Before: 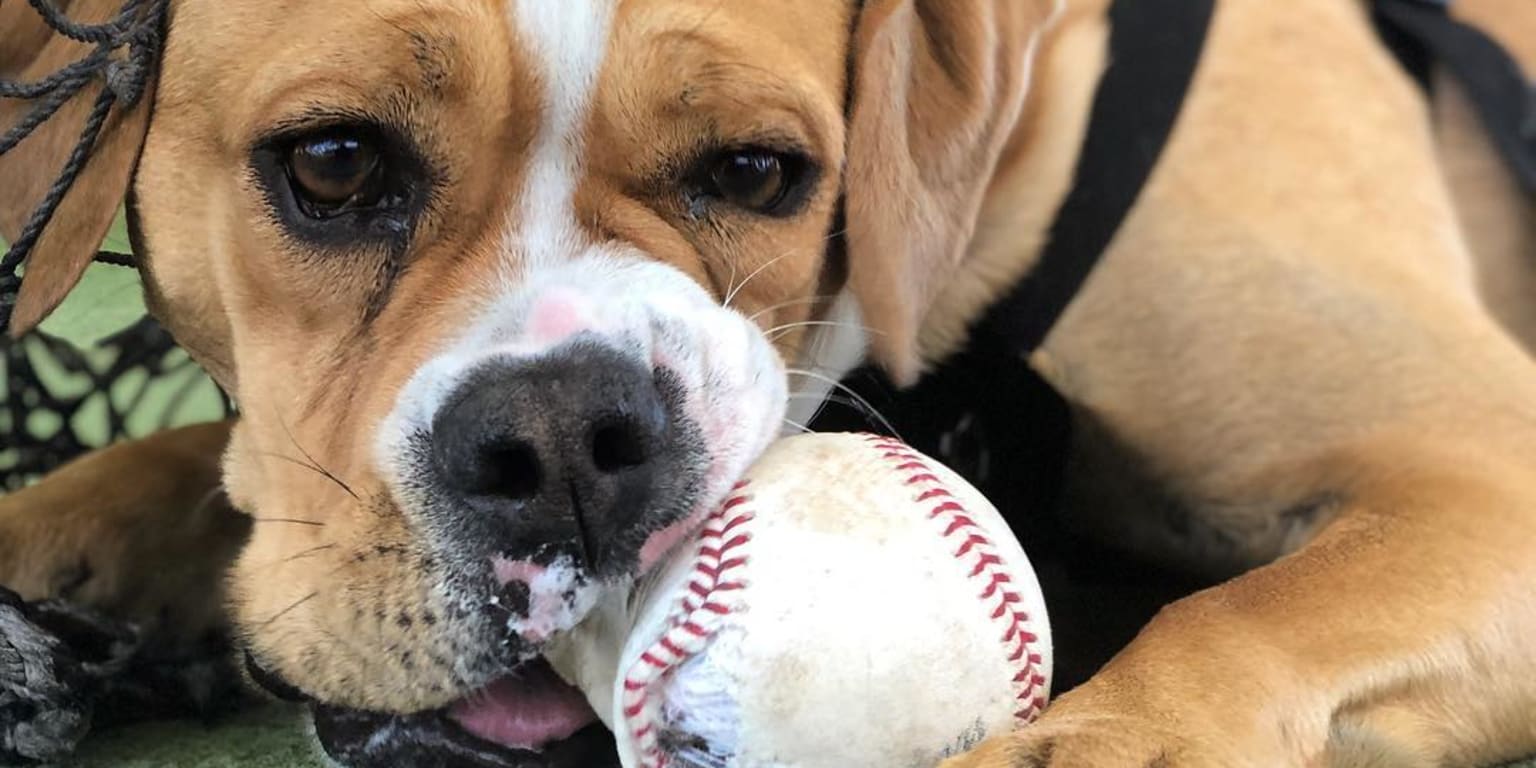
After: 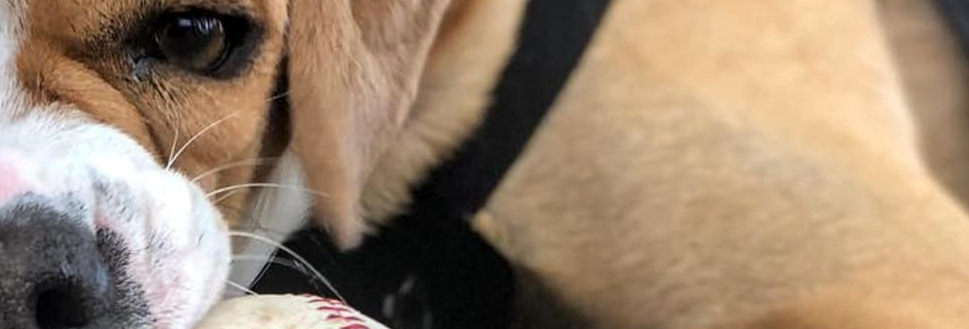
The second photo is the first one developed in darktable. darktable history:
crop: left 36.294%, top 18.054%, right 0.604%, bottom 38.982%
local contrast: on, module defaults
